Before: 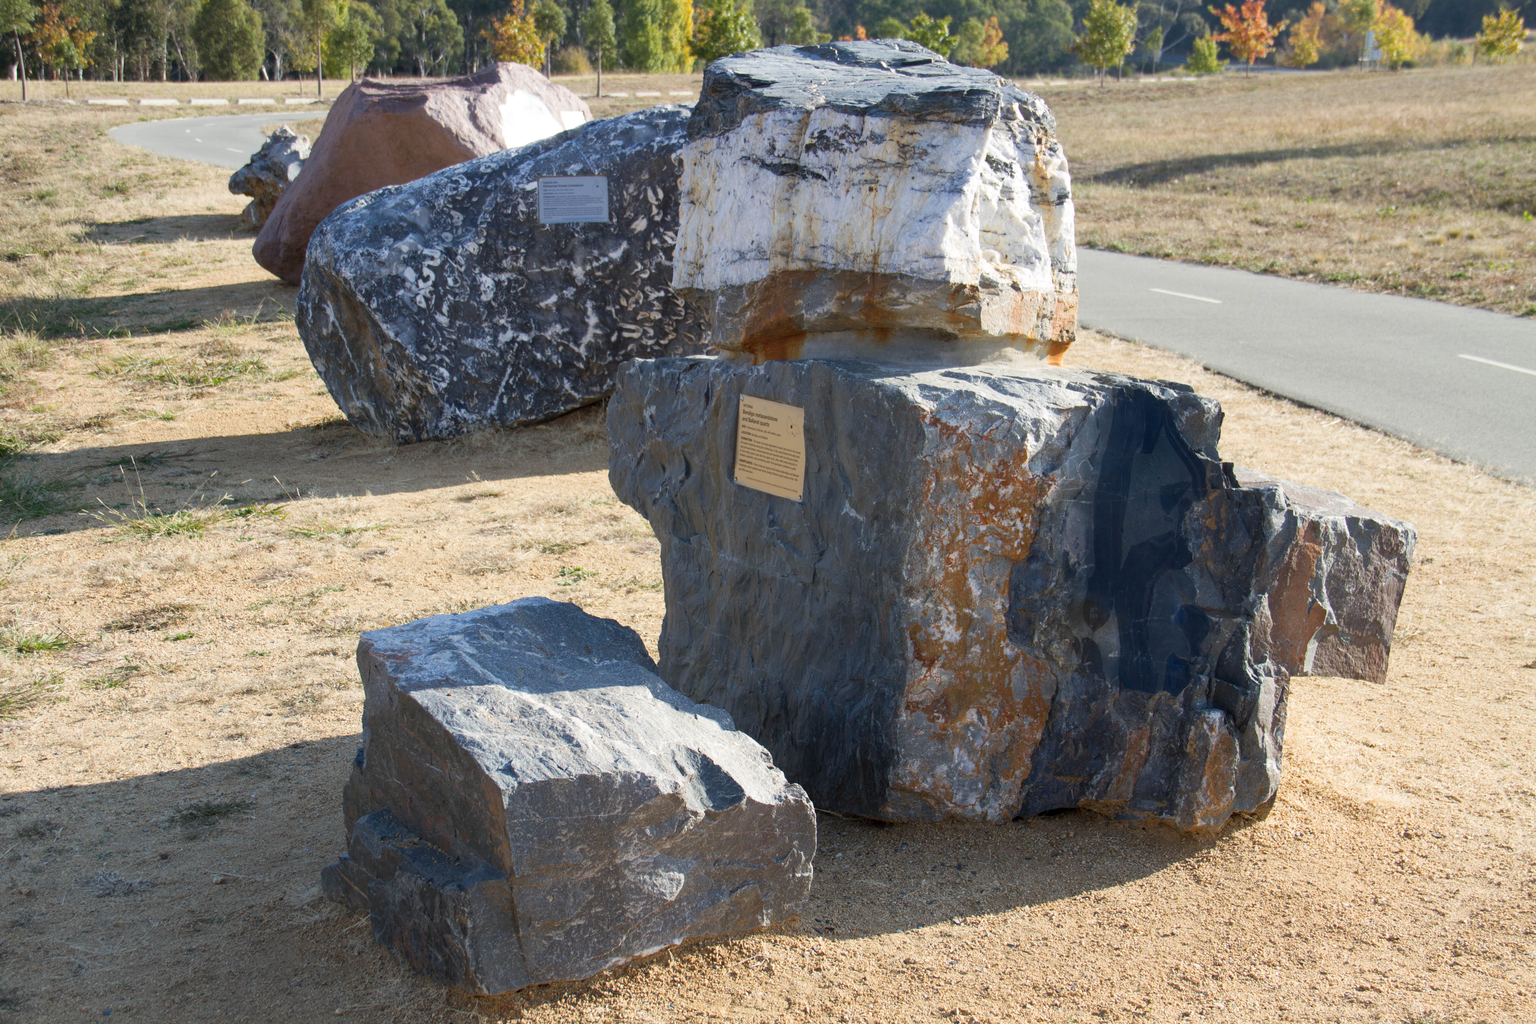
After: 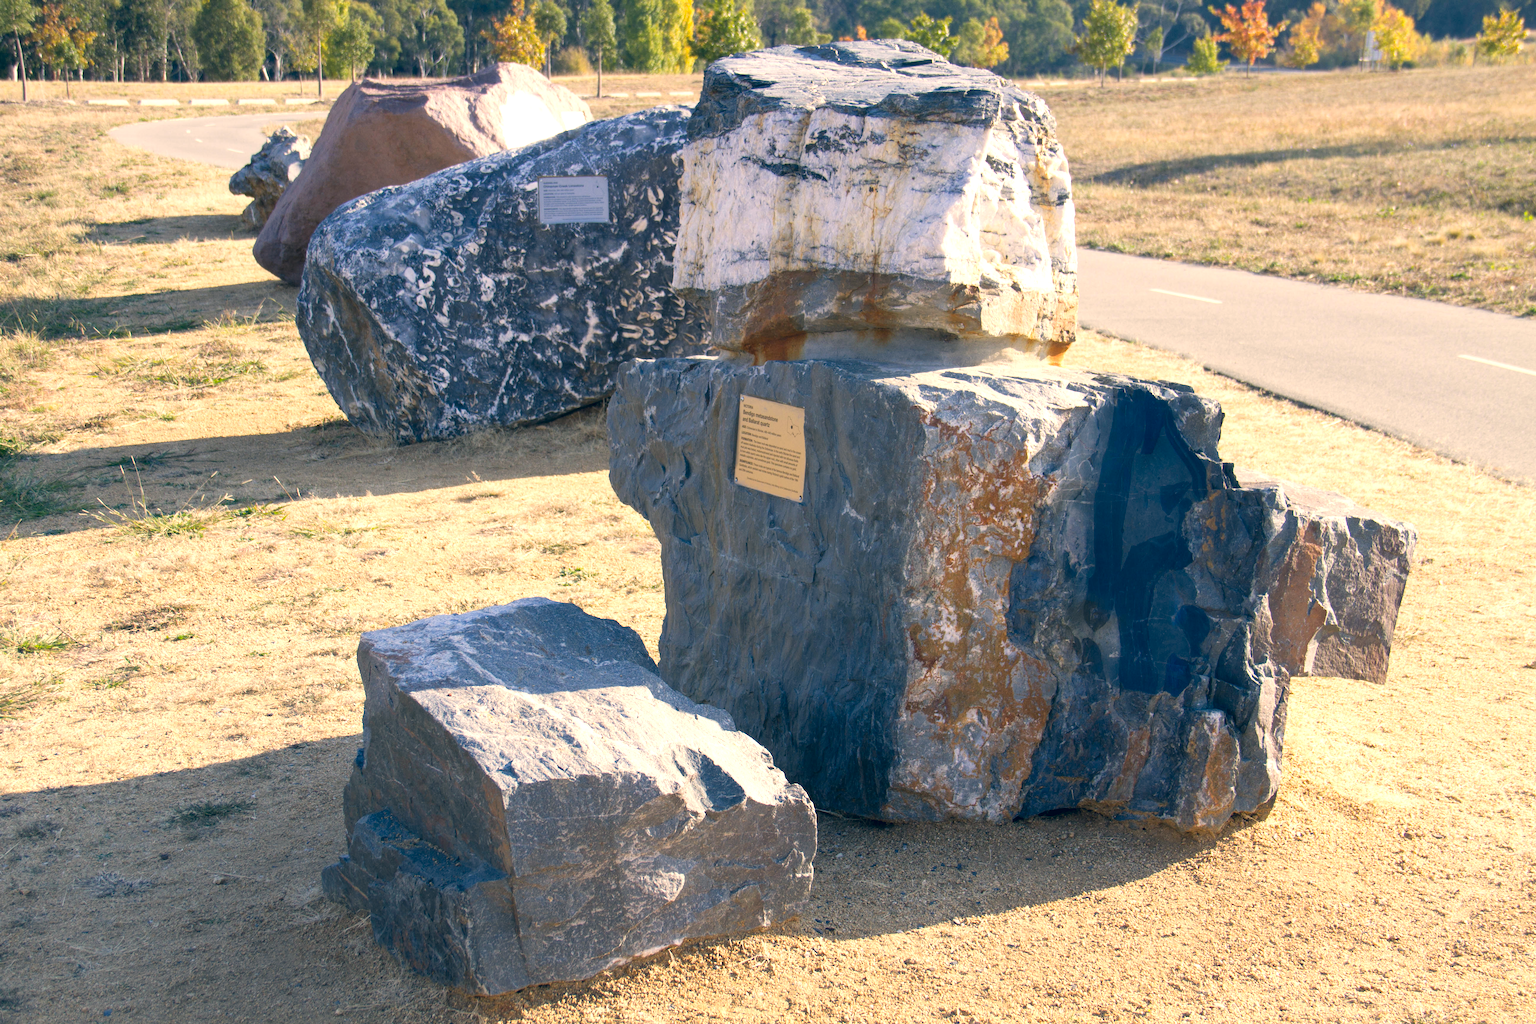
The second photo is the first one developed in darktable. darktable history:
exposure: exposure 0.507 EV, compensate highlight preservation false
color correction: highlights a* 10.32, highlights b* 14.66, shadows a* -9.59, shadows b* -15.02
